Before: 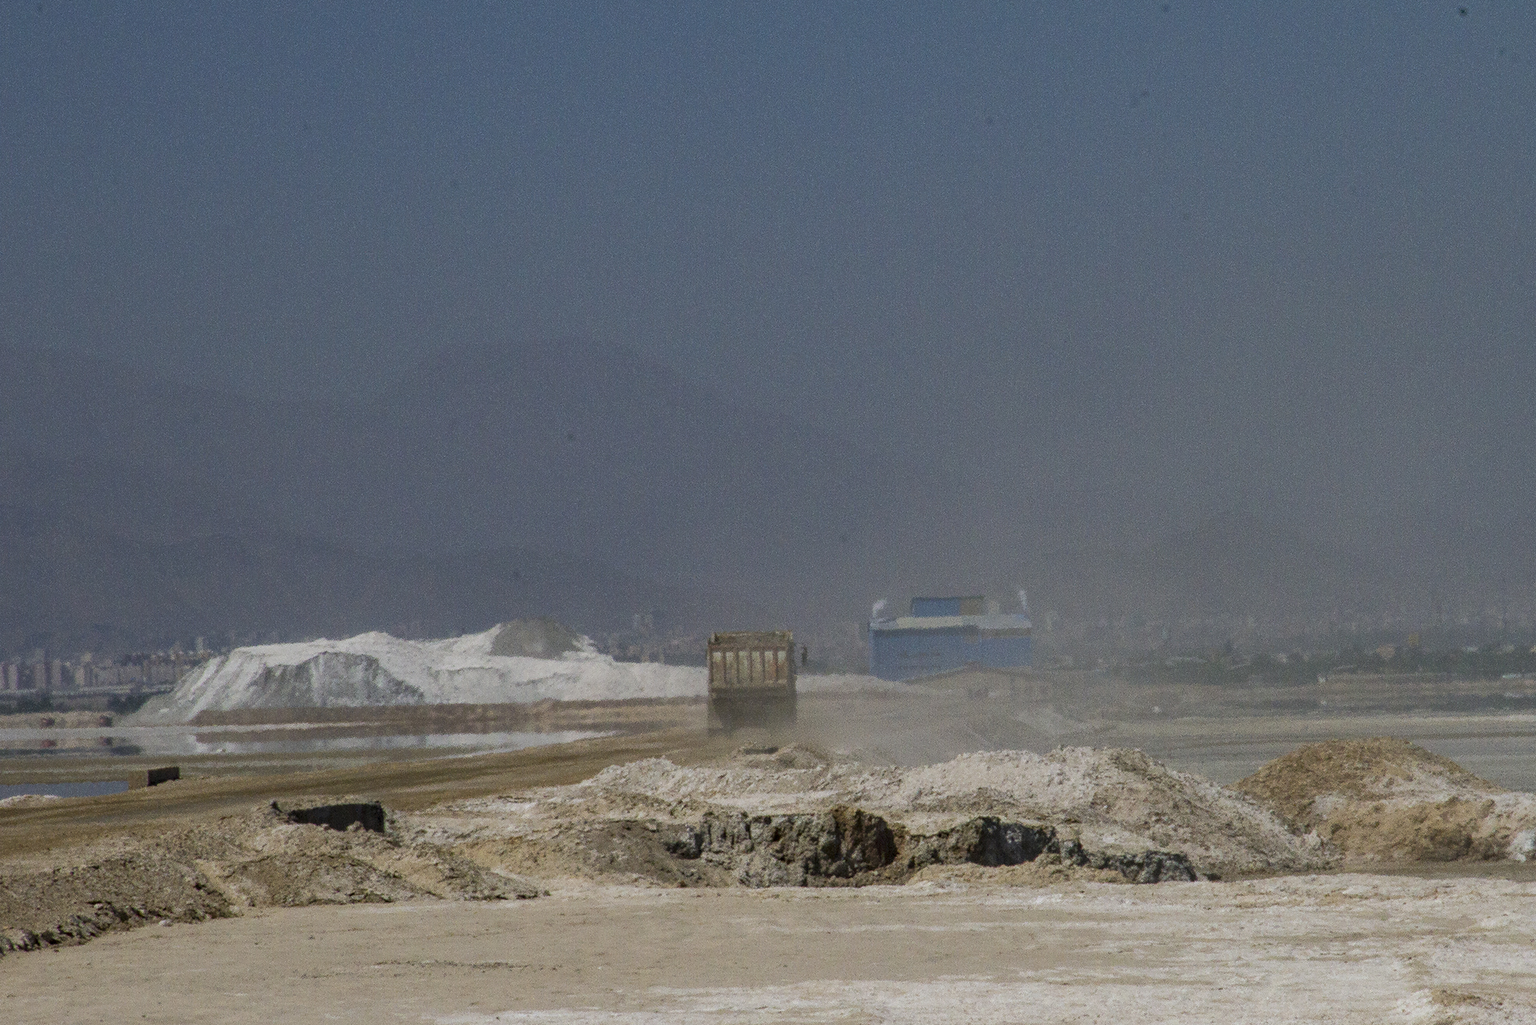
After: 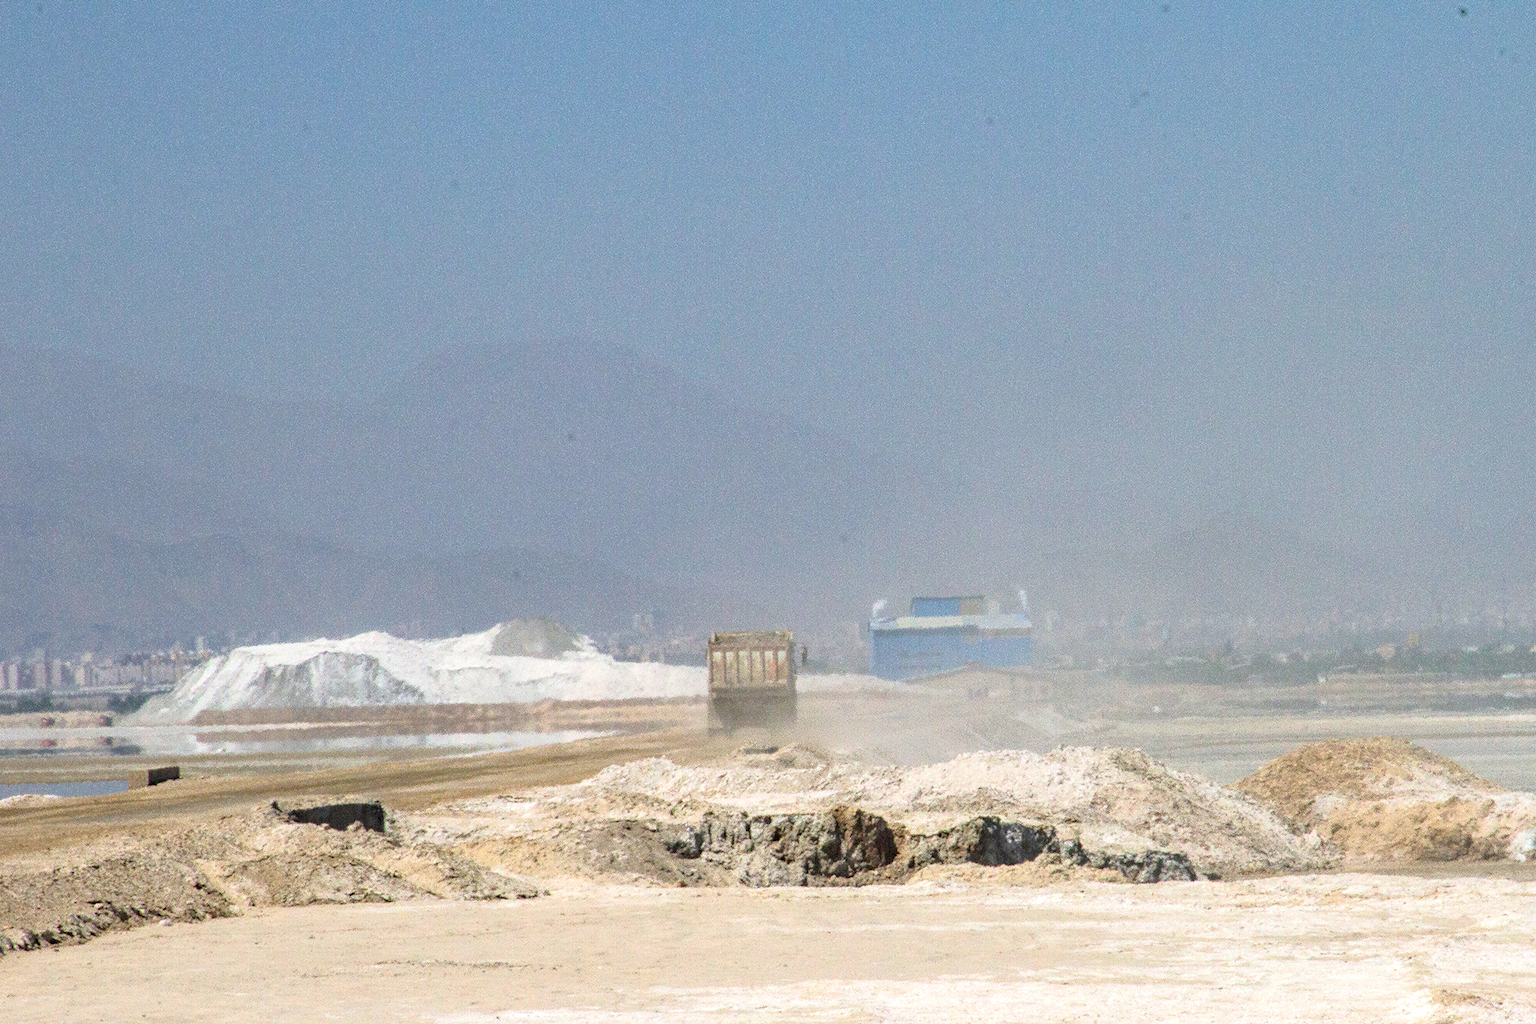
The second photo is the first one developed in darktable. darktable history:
exposure: black level correction -0.001, exposure 0.9 EV, compensate exposure bias true, compensate highlight preservation false
contrast brightness saturation: contrast 0.14, brightness 0.21
